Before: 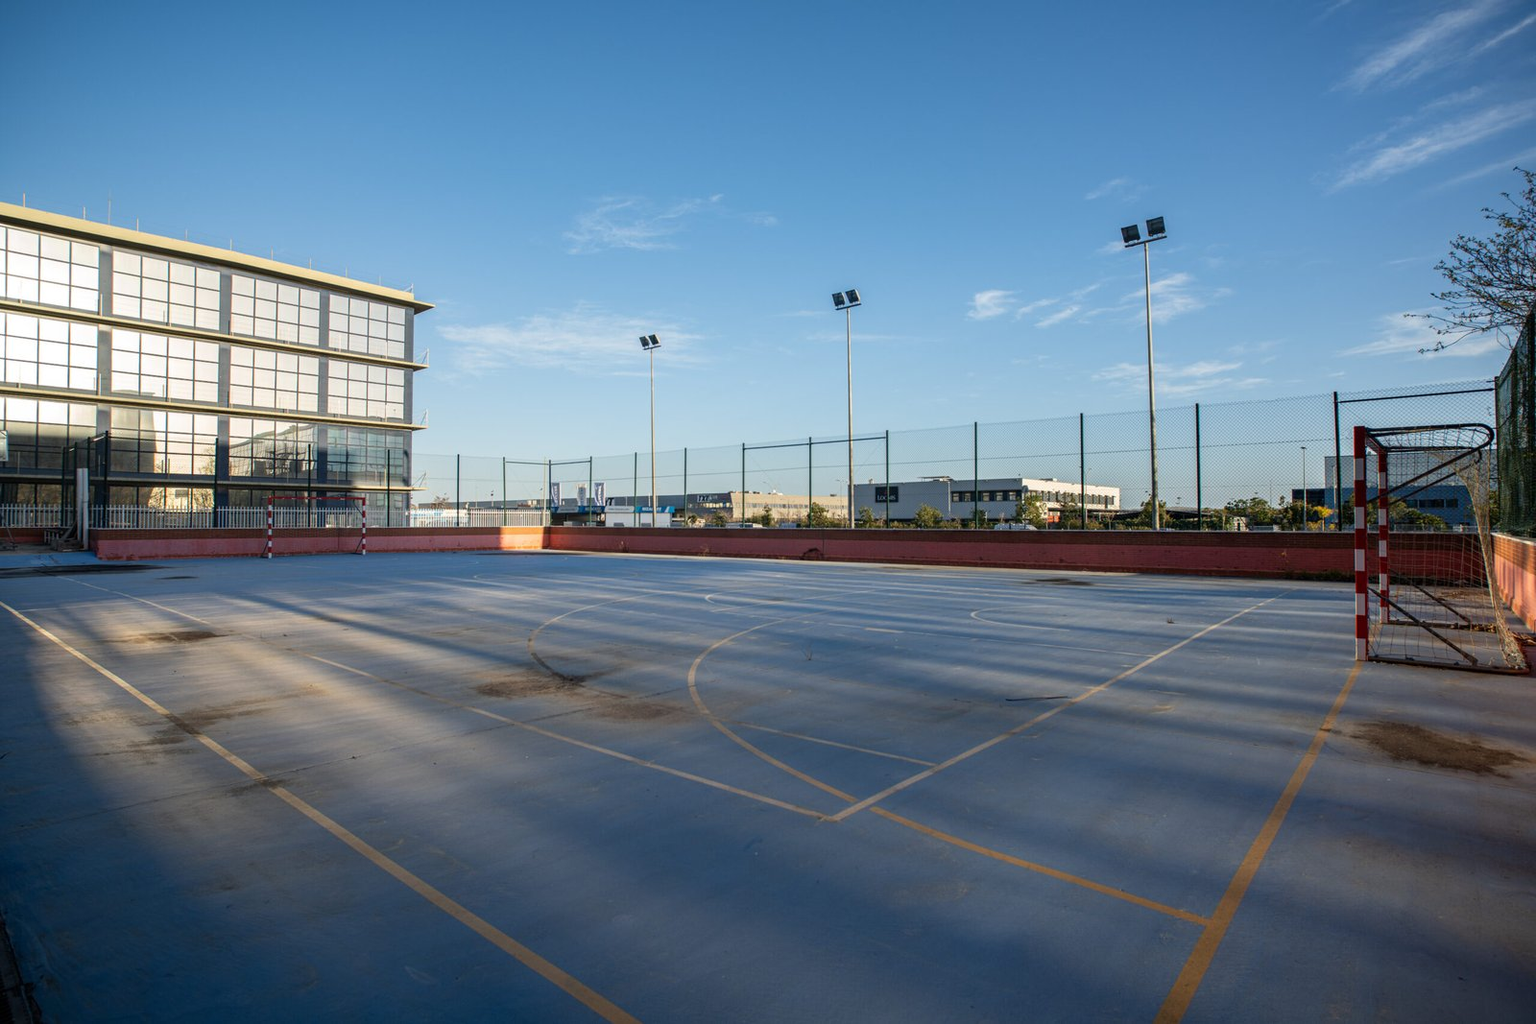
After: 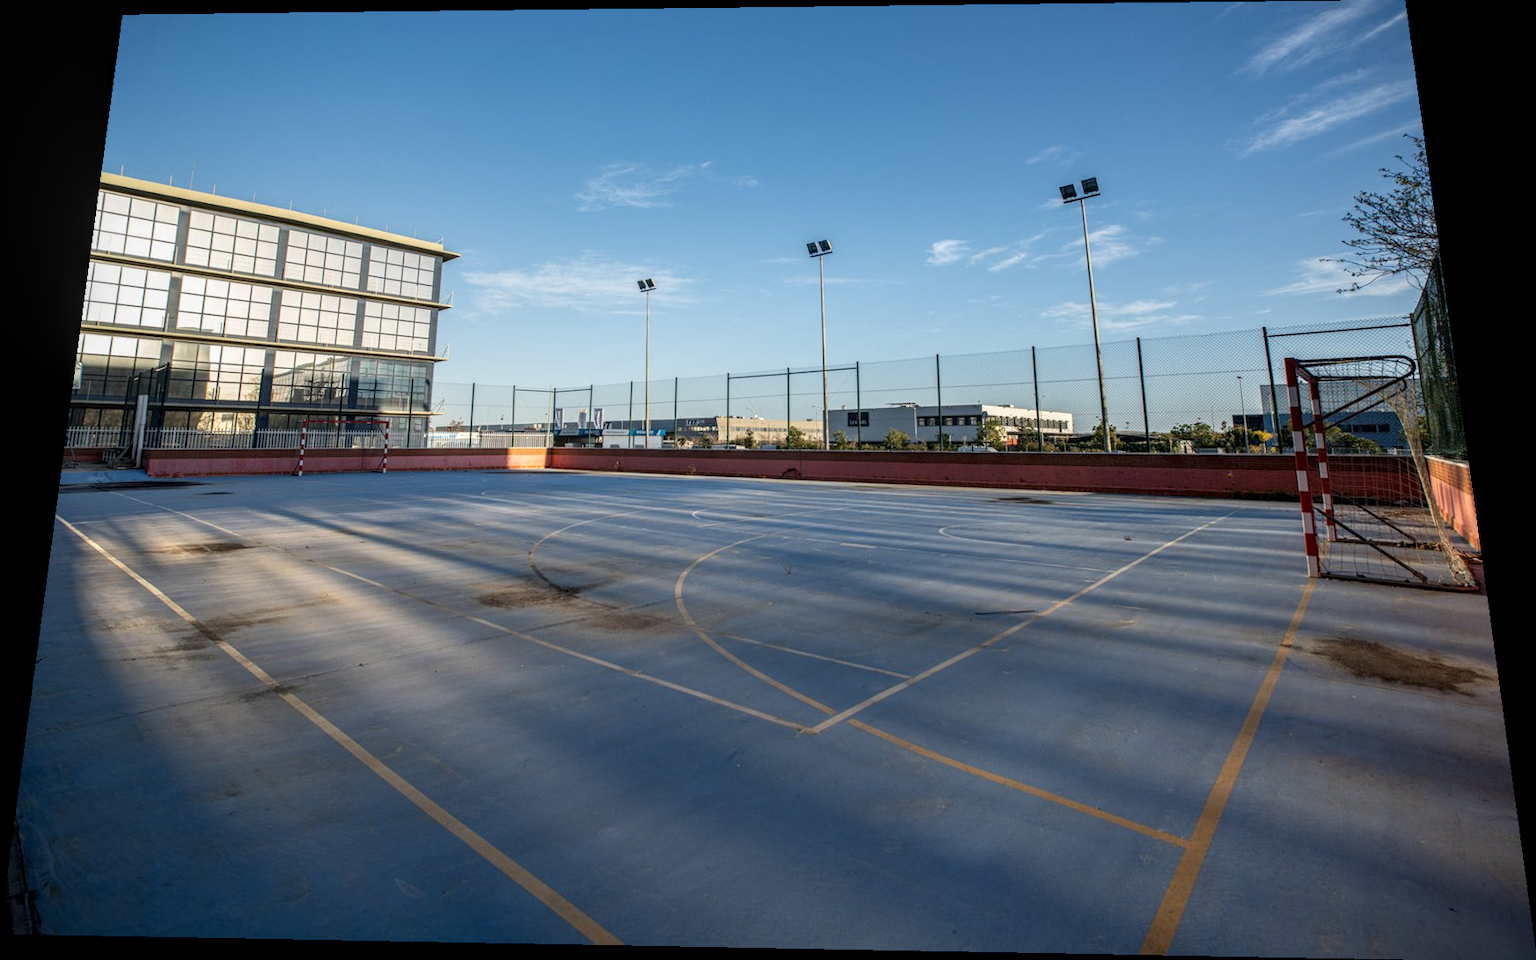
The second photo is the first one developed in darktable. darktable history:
color balance: input saturation 99%
rotate and perspective: rotation 0.128°, lens shift (vertical) -0.181, lens shift (horizontal) -0.044, shear 0.001, automatic cropping off
local contrast: detail 130%
